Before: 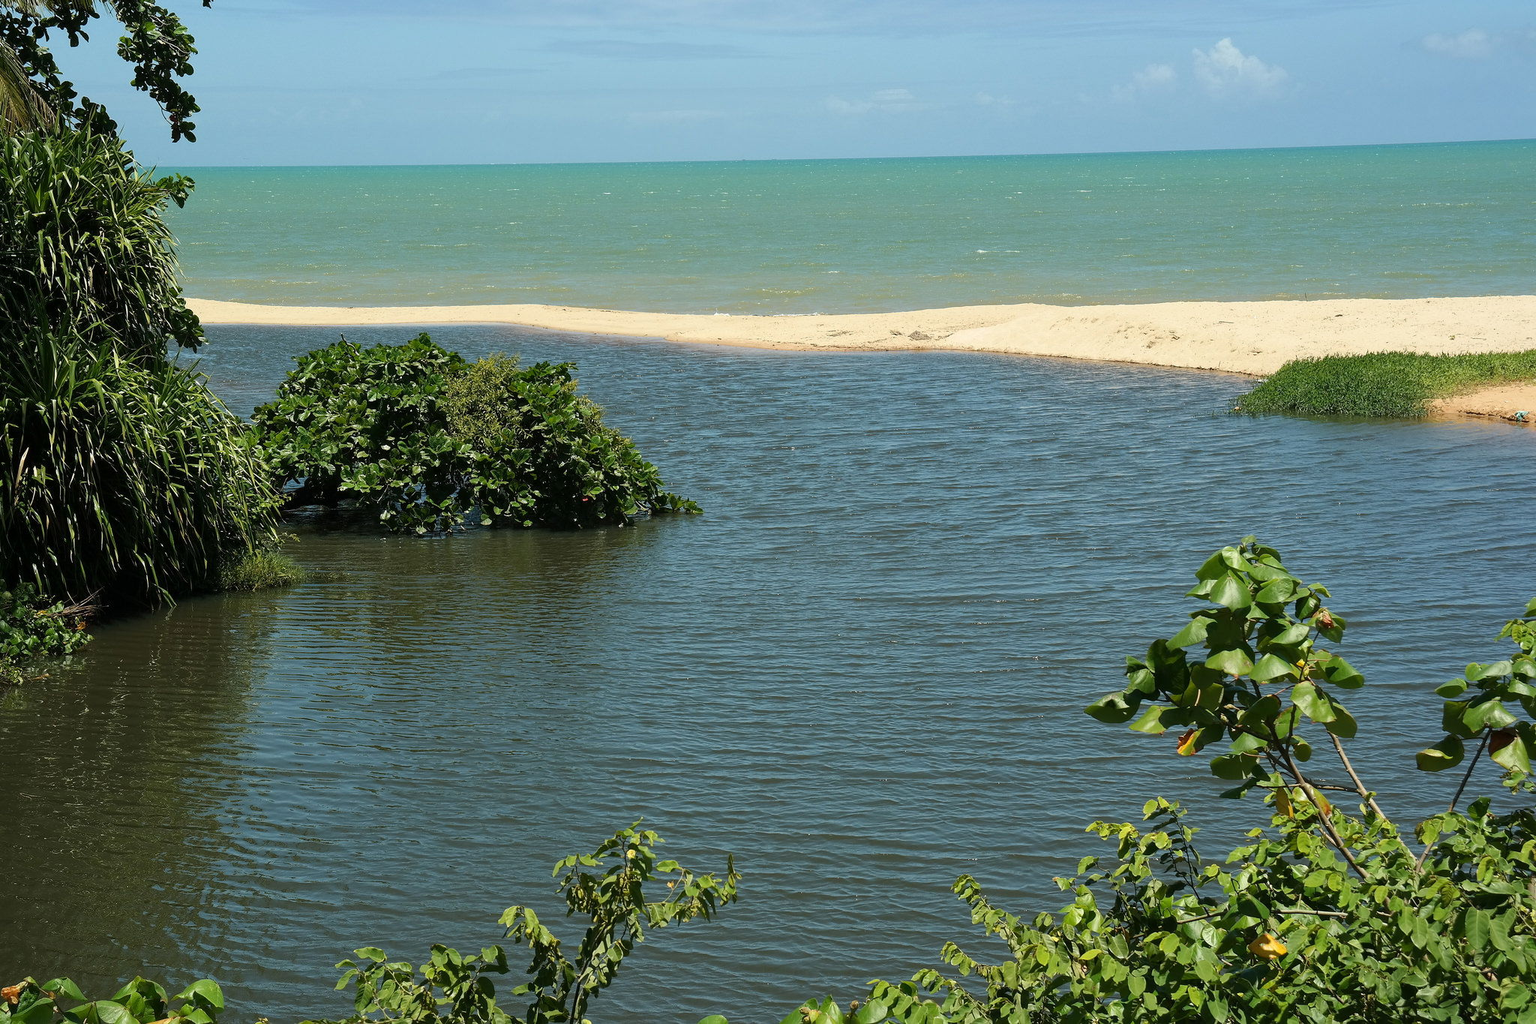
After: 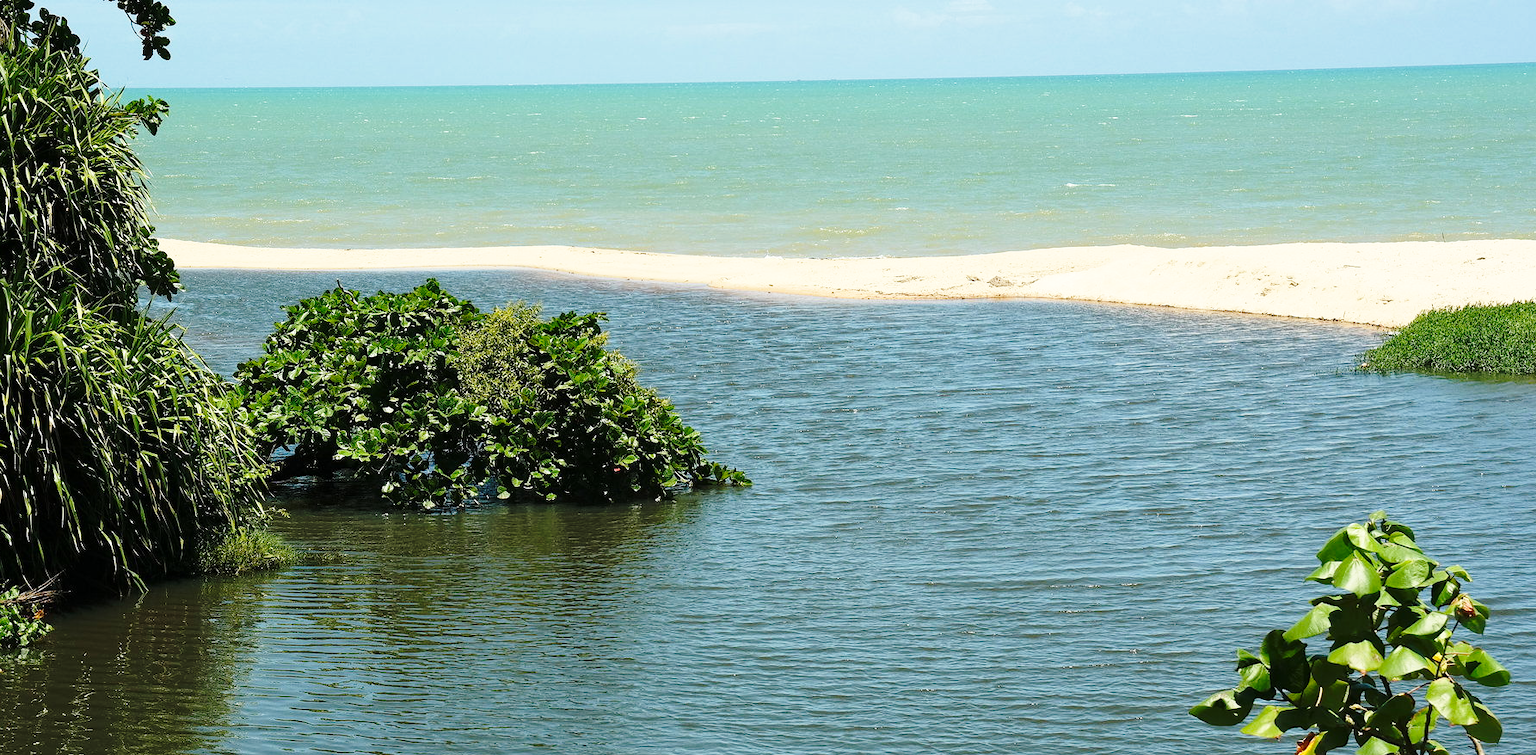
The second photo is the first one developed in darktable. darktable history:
crop: left 3.102%, top 8.848%, right 9.663%, bottom 26.721%
base curve: curves: ch0 [(0, 0) (0.036, 0.037) (0.121, 0.228) (0.46, 0.76) (0.859, 0.983) (1, 1)], preserve colors none
